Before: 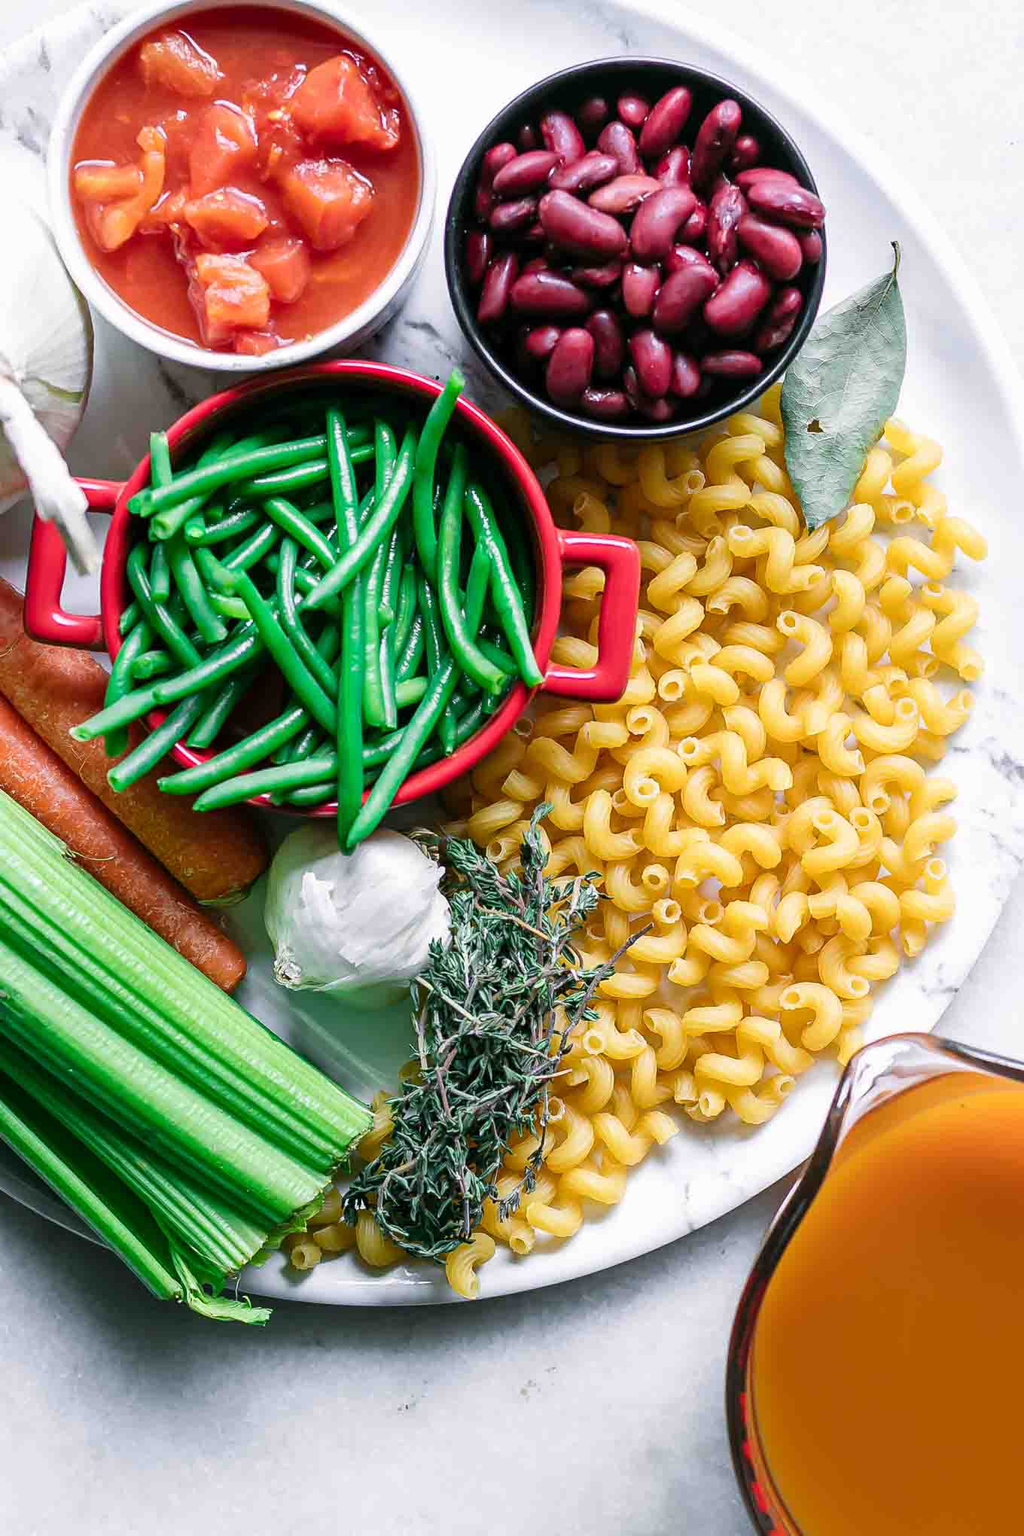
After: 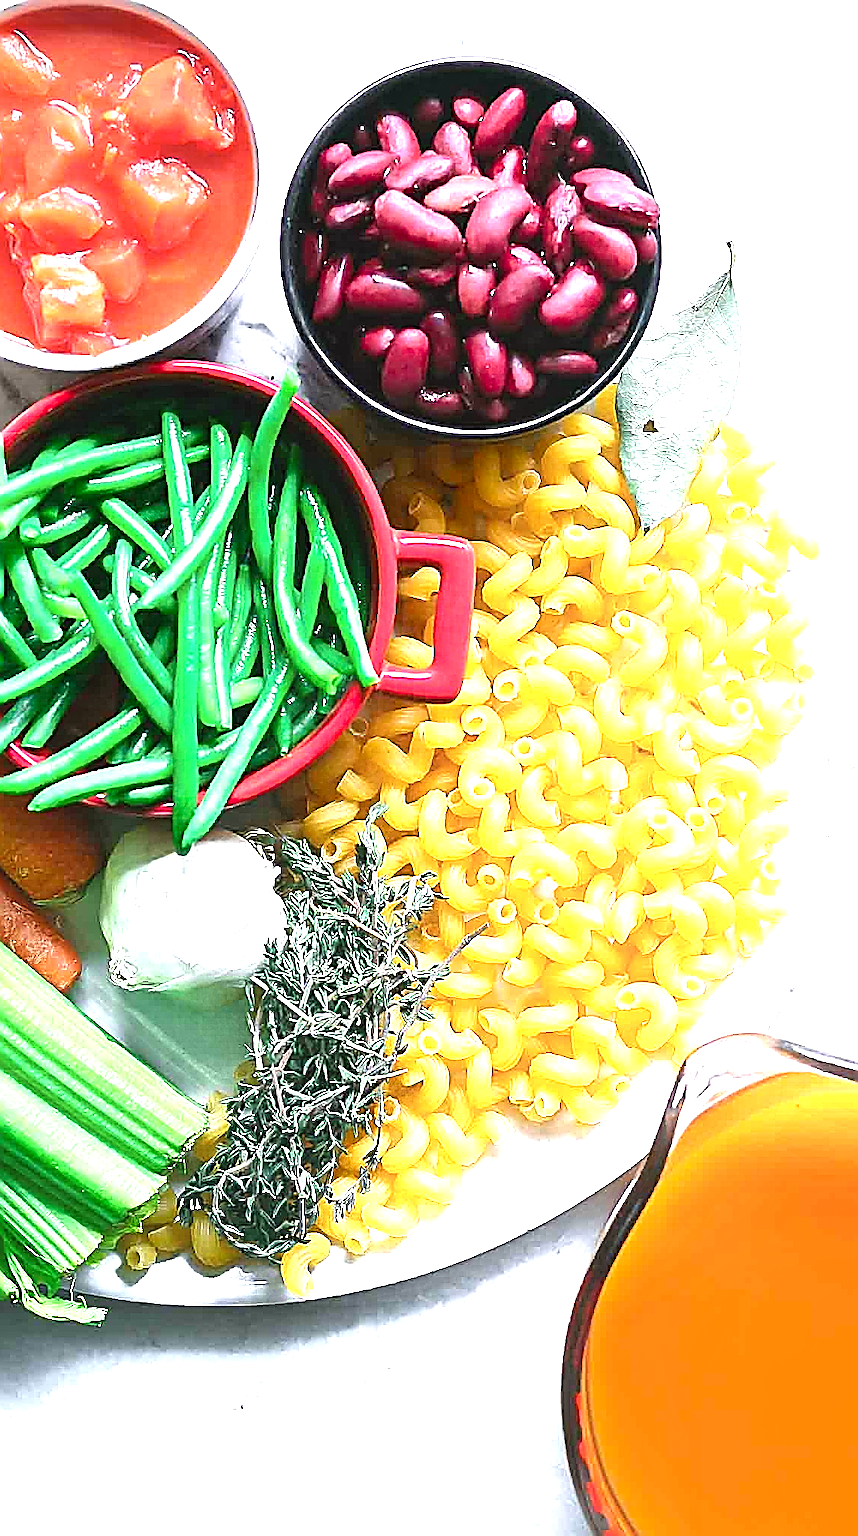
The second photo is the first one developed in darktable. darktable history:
contrast equalizer: octaves 7, y [[0.6 ×6], [0.55 ×6], [0 ×6], [0 ×6], [0 ×6]], mix -1
sharpen: amount 2
exposure: black level correction 0, exposure 1.35 EV, compensate exposure bias true, compensate highlight preservation false
crop: left 16.145%
